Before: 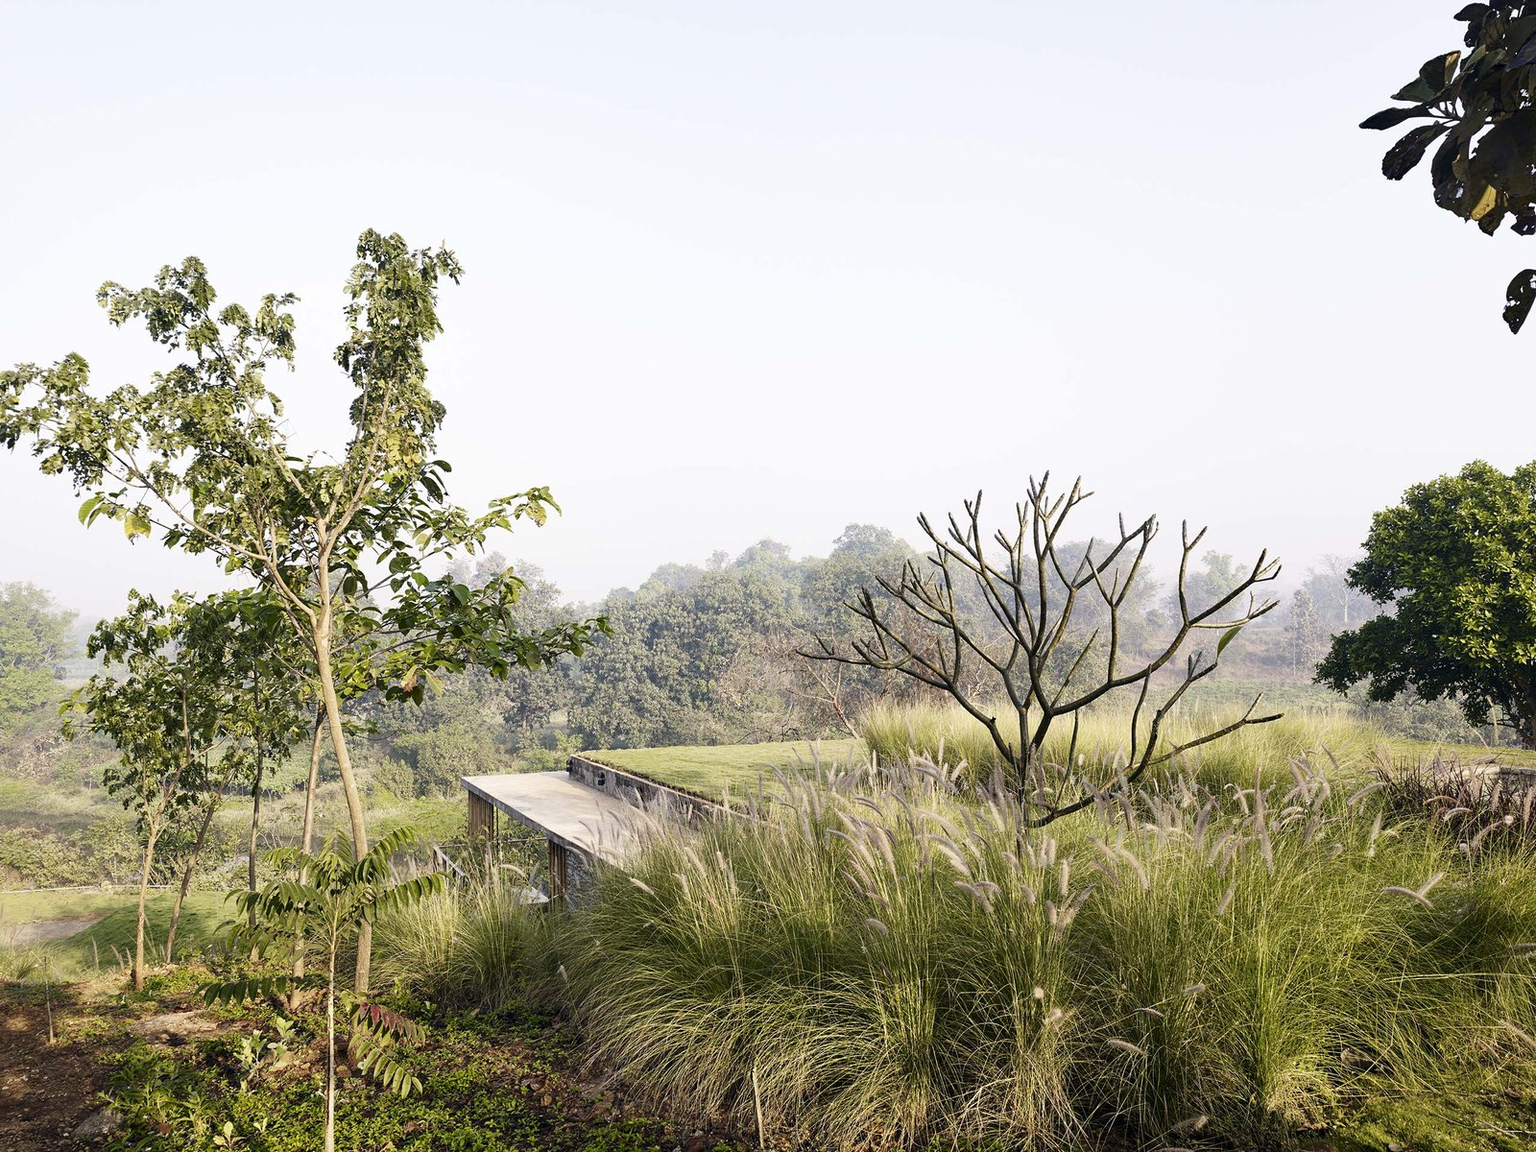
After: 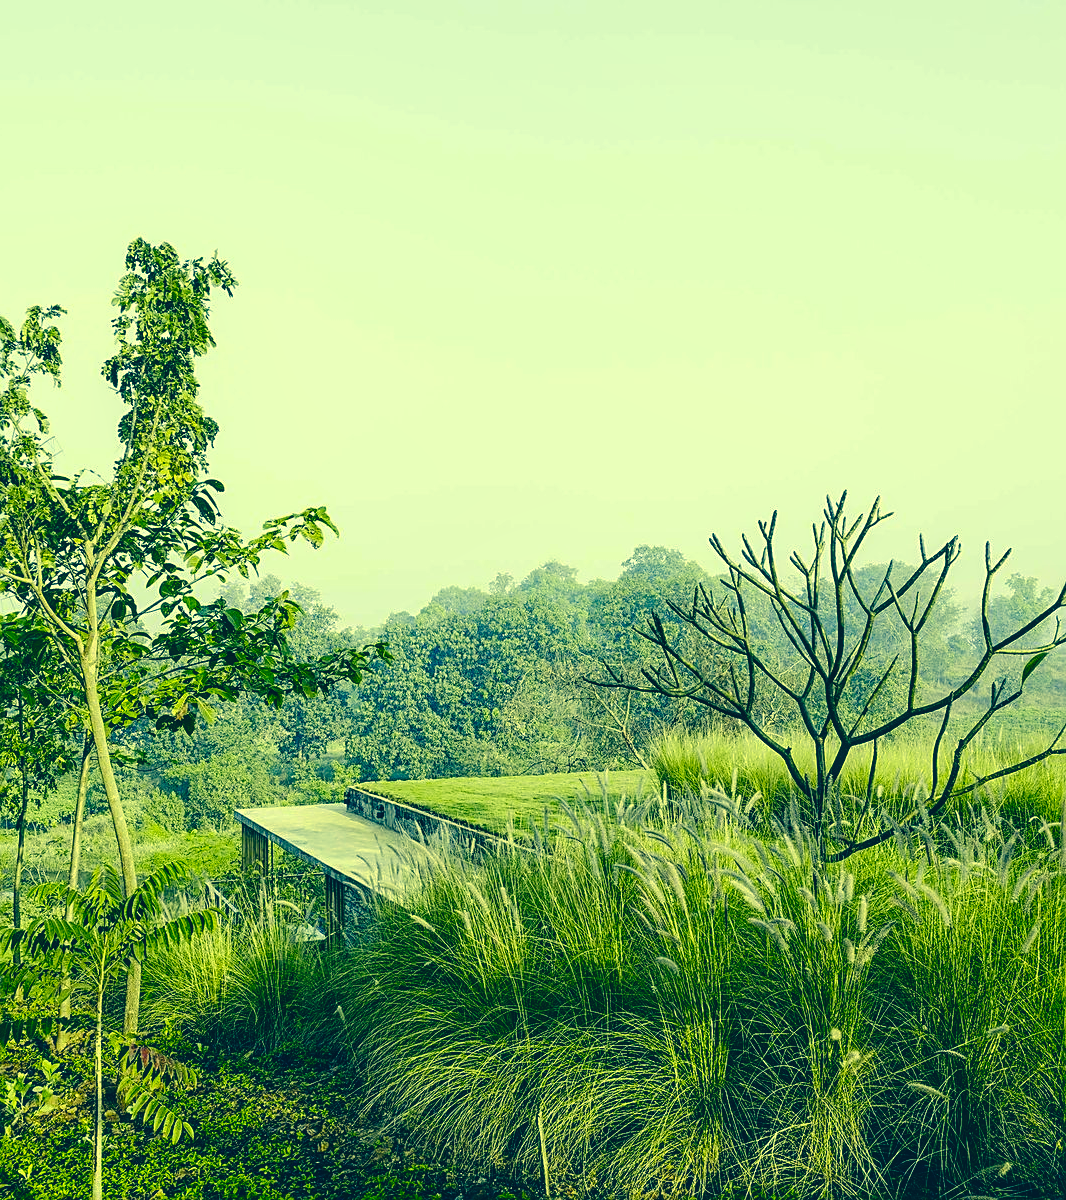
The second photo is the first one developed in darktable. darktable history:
local contrast: on, module defaults
crop: left 15.419%, right 17.914%
contrast brightness saturation: contrast 0.09, saturation 0.28
sharpen: amount 0.55
tone curve: curves: ch0 [(0, 0) (0.003, 0.005) (0.011, 0.006) (0.025, 0.013) (0.044, 0.027) (0.069, 0.042) (0.1, 0.06) (0.136, 0.085) (0.177, 0.118) (0.224, 0.171) (0.277, 0.239) (0.335, 0.314) (0.399, 0.394) (0.468, 0.473) (0.543, 0.552) (0.623, 0.64) (0.709, 0.718) (0.801, 0.801) (0.898, 0.882) (1, 1)], preserve colors none
exposure: compensate highlight preservation false
color correction: highlights a* -15.58, highlights b* 40, shadows a* -40, shadows b* -26.18
white balance: red 0.982, blue 1.018
